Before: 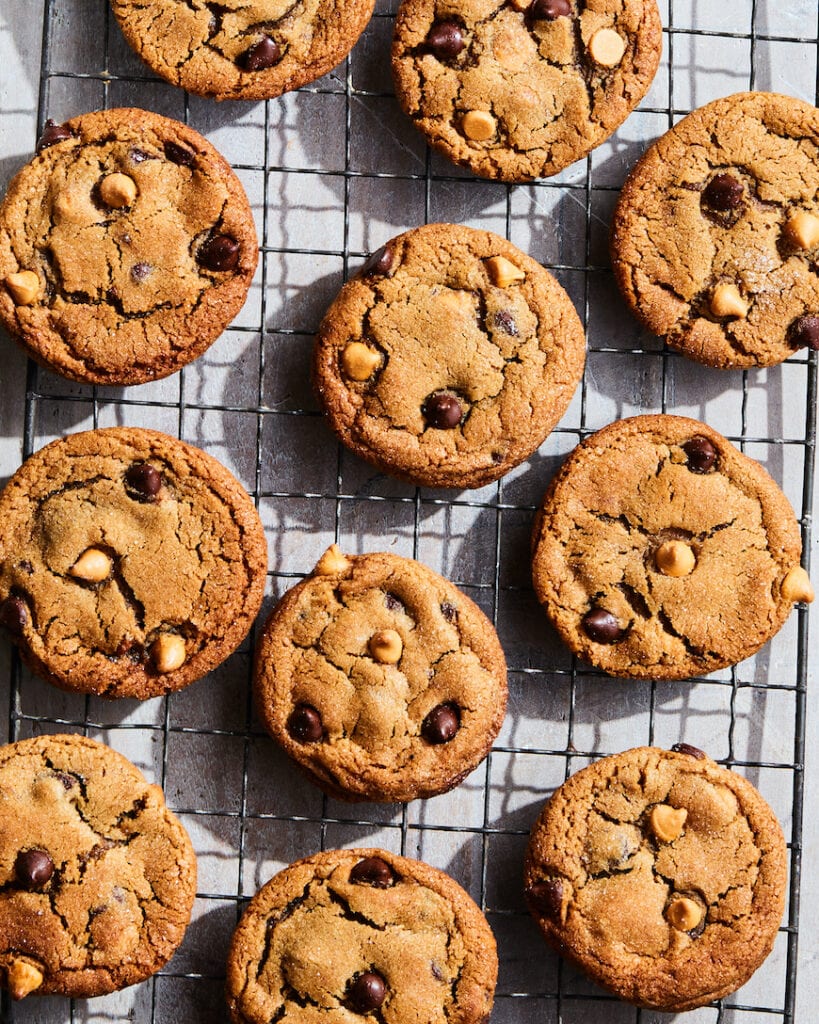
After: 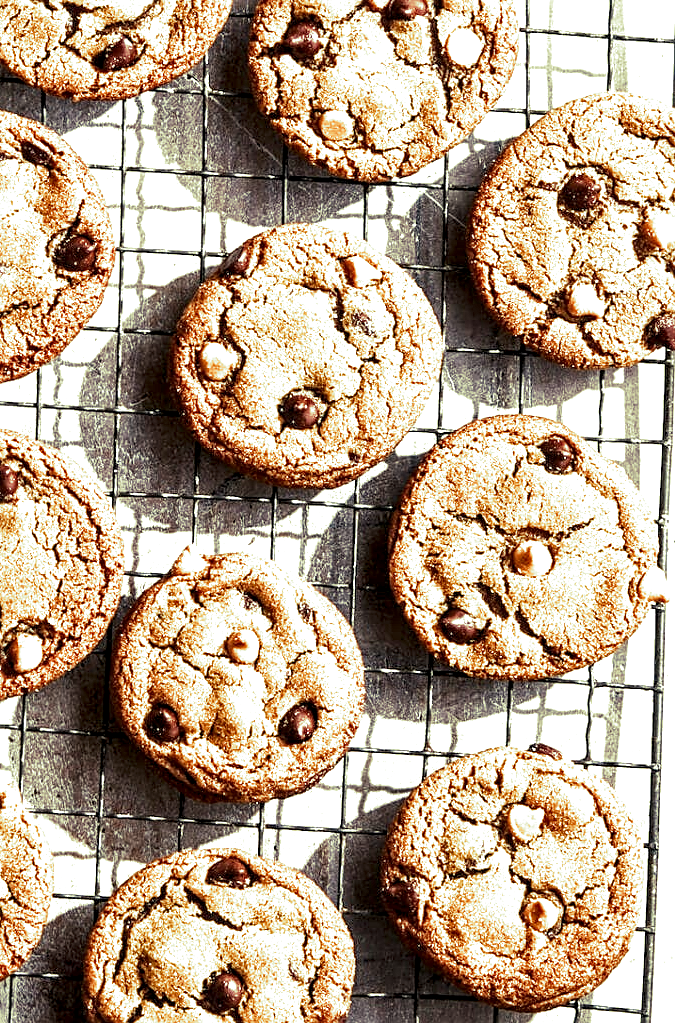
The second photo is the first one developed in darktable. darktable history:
local contrast: highlights 65%, shadows 54%, detail 169%, midtone range 0.514
exposure: exposure 1 EV, compensate highlight preservation false
white balance: red 1.029, blue 0.92
split-toning: shadows › hue 290.82°, shadows › saturation 0.34, highlights › saturation 0.38, balance 0, compress 50%
crop: left 17.582%, bottom 0.031%
sharpen: on, module defaults
